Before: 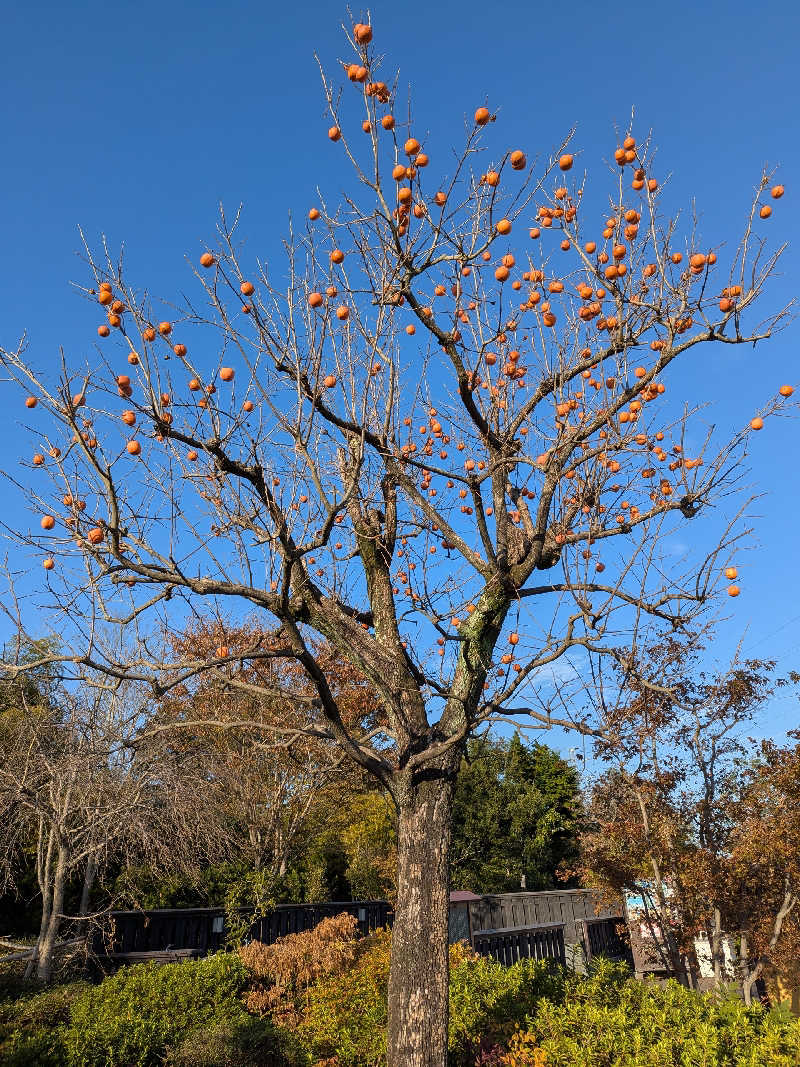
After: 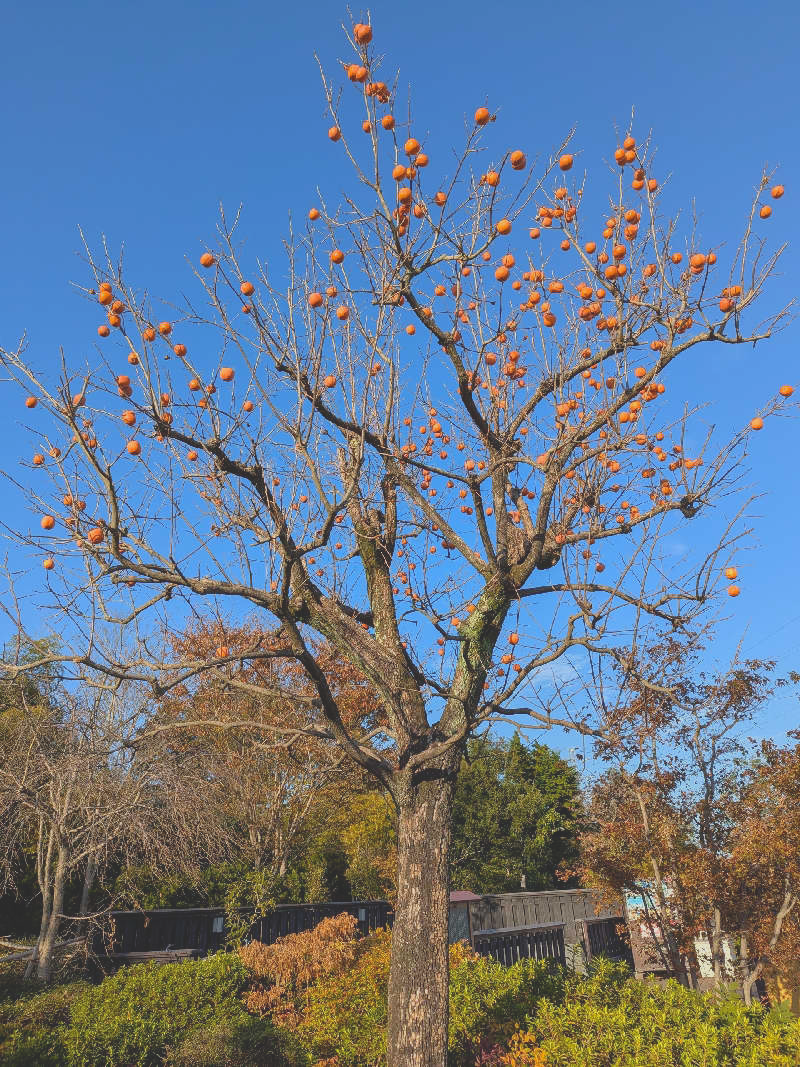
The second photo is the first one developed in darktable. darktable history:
tone curve: curves: ch0 [(0, 0.172) (1, 0.91)], color space Lab, independent channels, preserve colors none
